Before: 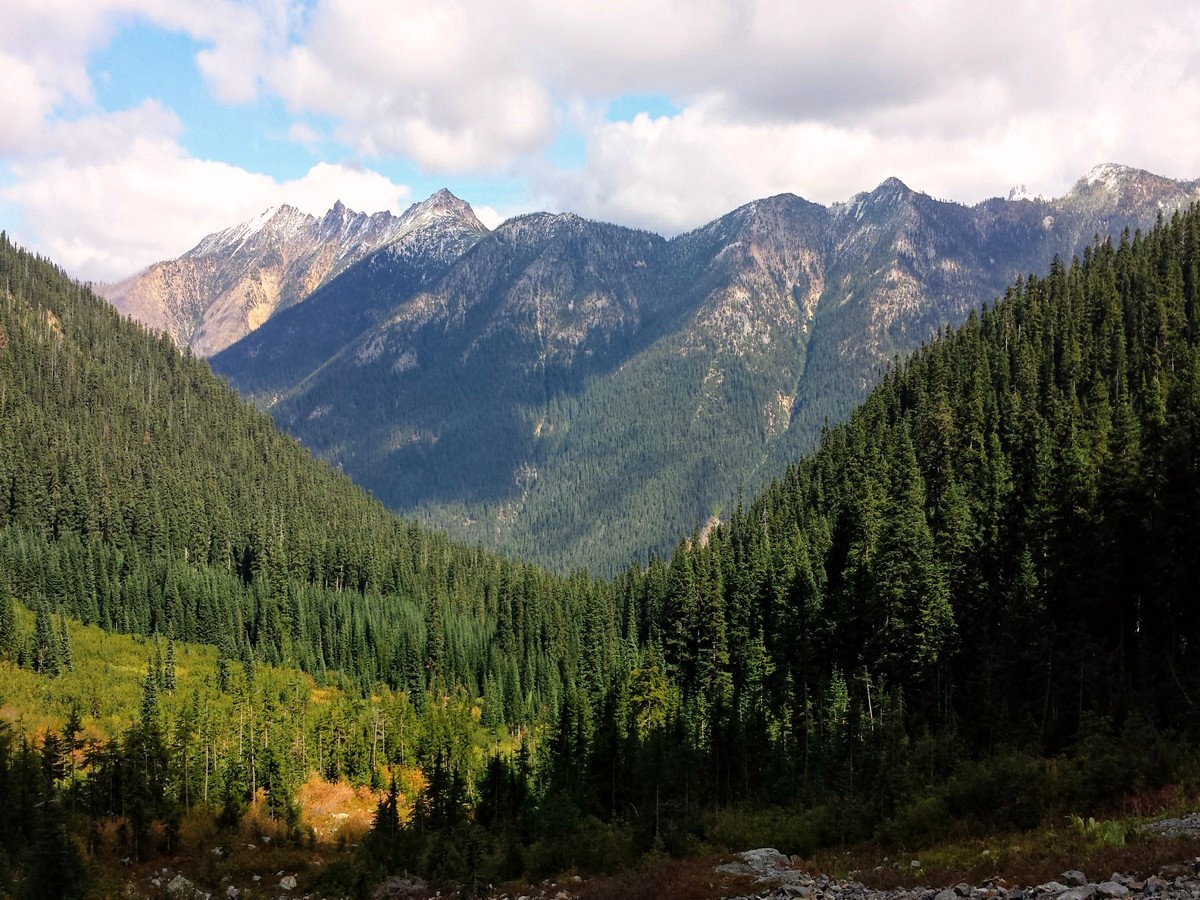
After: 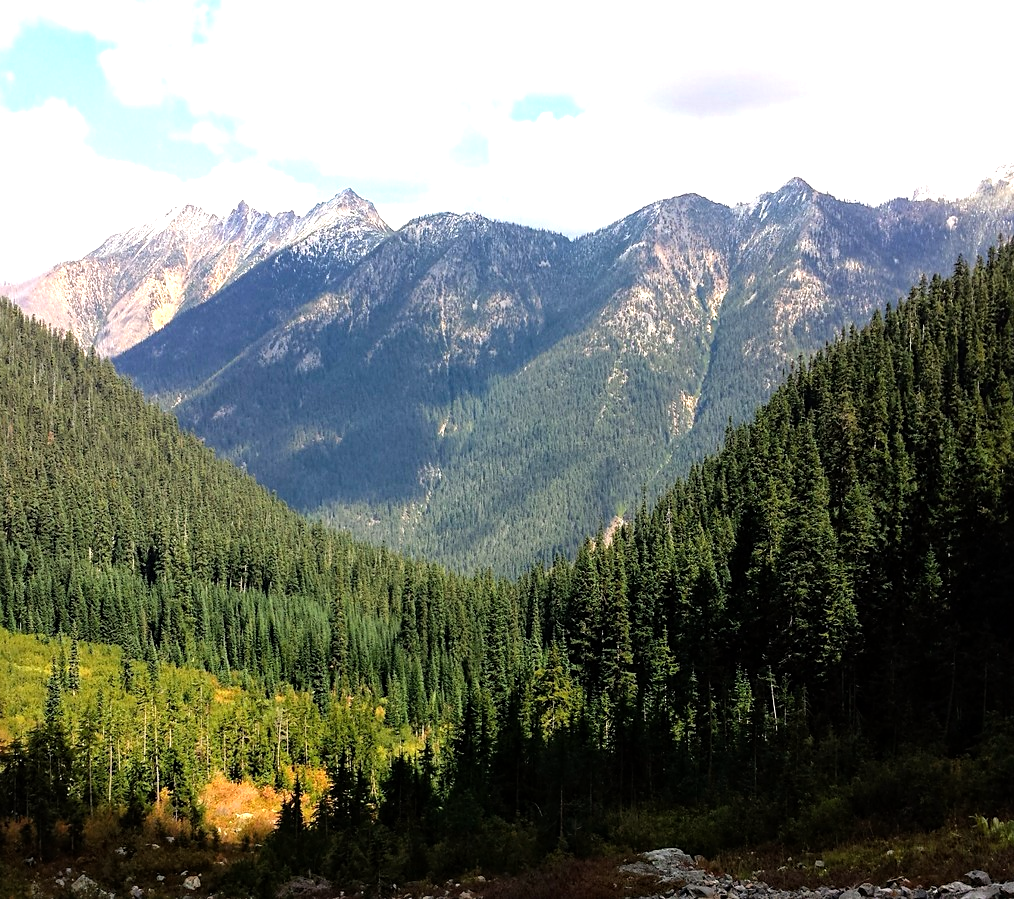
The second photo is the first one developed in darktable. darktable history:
sharpen: amount 0.209
tone equalizer: -8 EV -0.752 EV, -7 EV -0.735 EV, -6 EV -0.638 EV, -5 EV -0.385 EV, -3 EV 0.384 EV, -2 EV 0.6 EV, -1 EV 0.684 EV, +0 EV 0.773 EV, smoothing 1
crop: left 8.04%, right 7.387%
